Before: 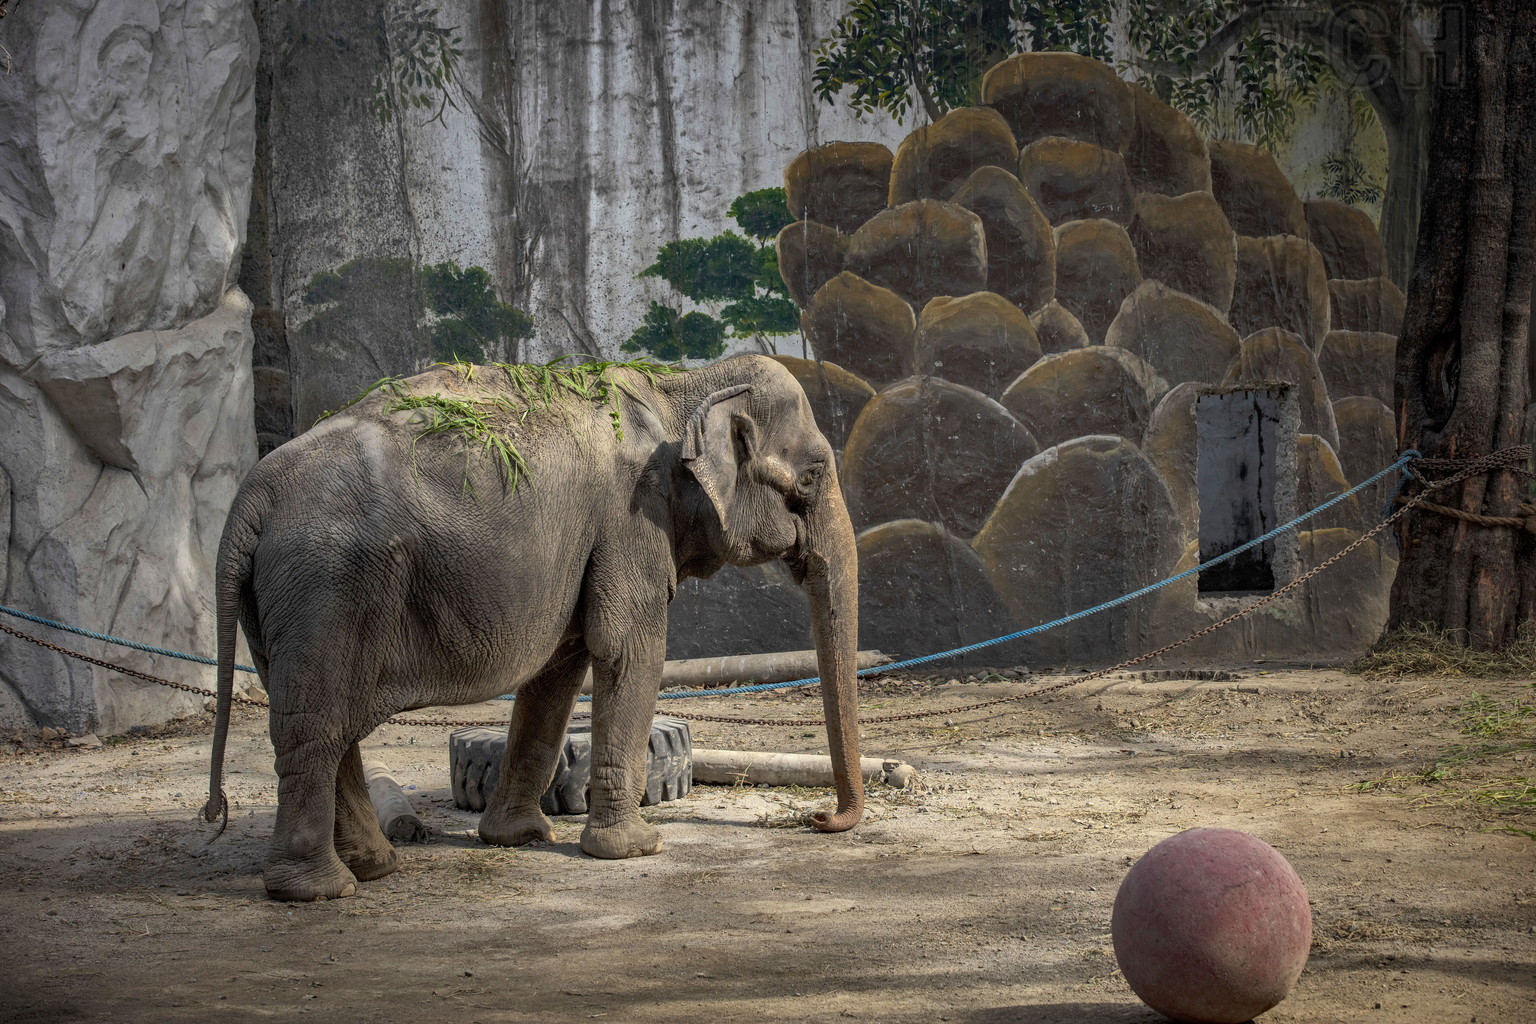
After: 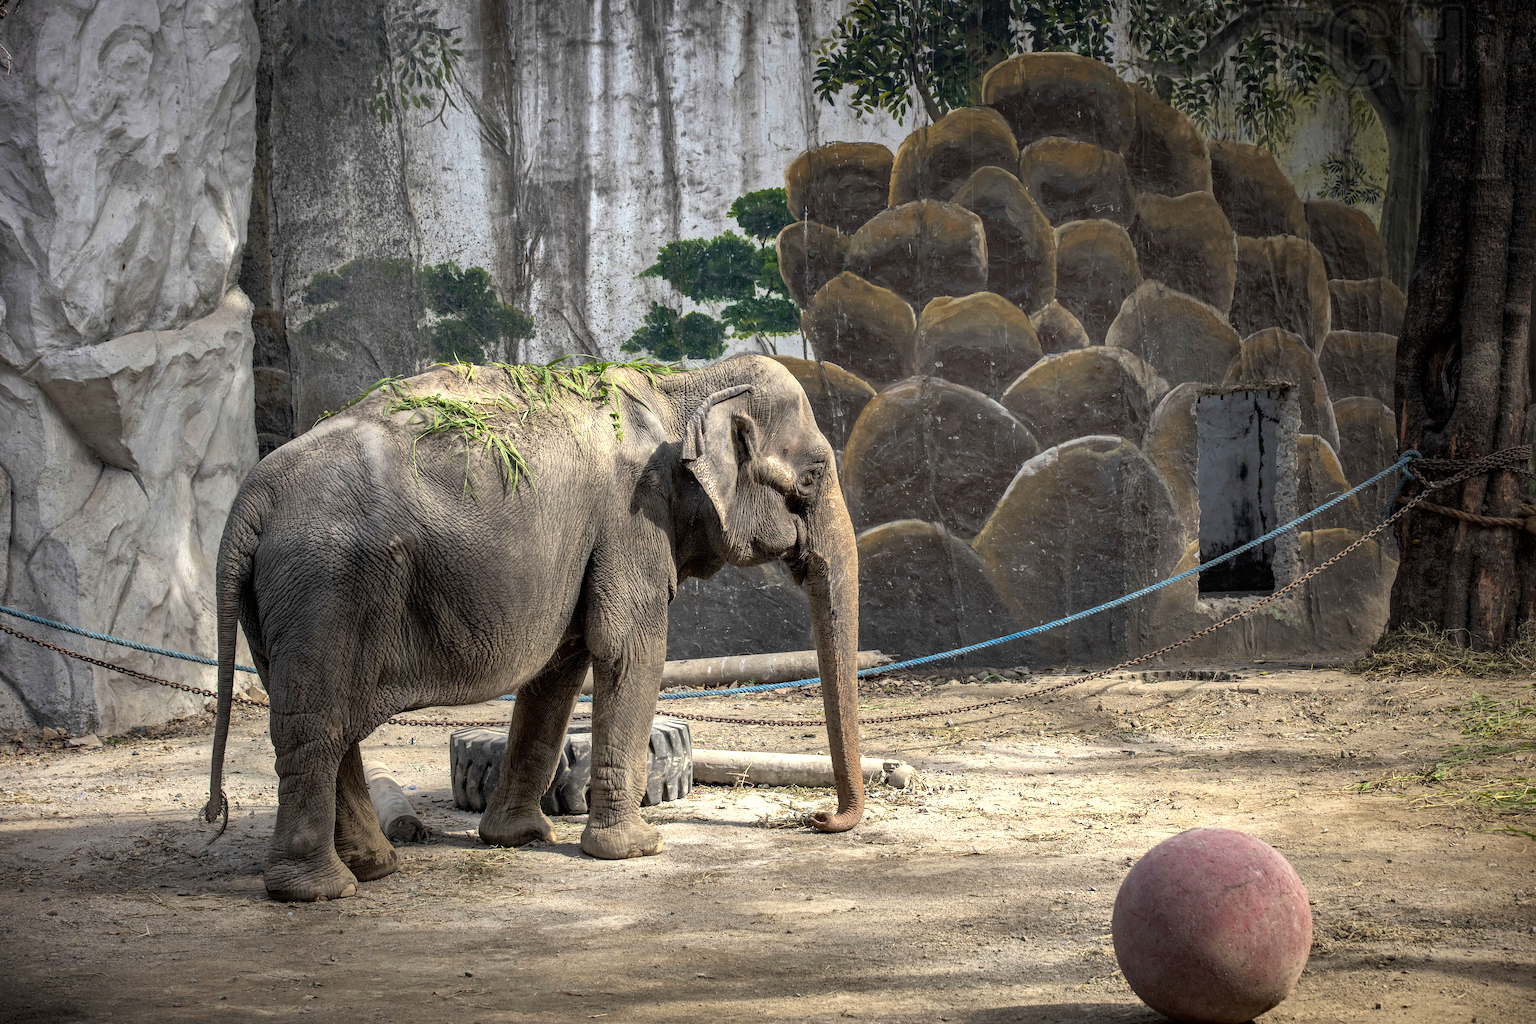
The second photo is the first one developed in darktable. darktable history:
tone equalizer: -8 EV -0.714 EV, -7 EV -0.689 EV, -6 EV -0.579 EV, -5 EV -0.414 EV, -3 EV 0.385 EV, -2 EV 0.6 EV, -1 EV 0.693 EV, +0 EV 0.726 EV
